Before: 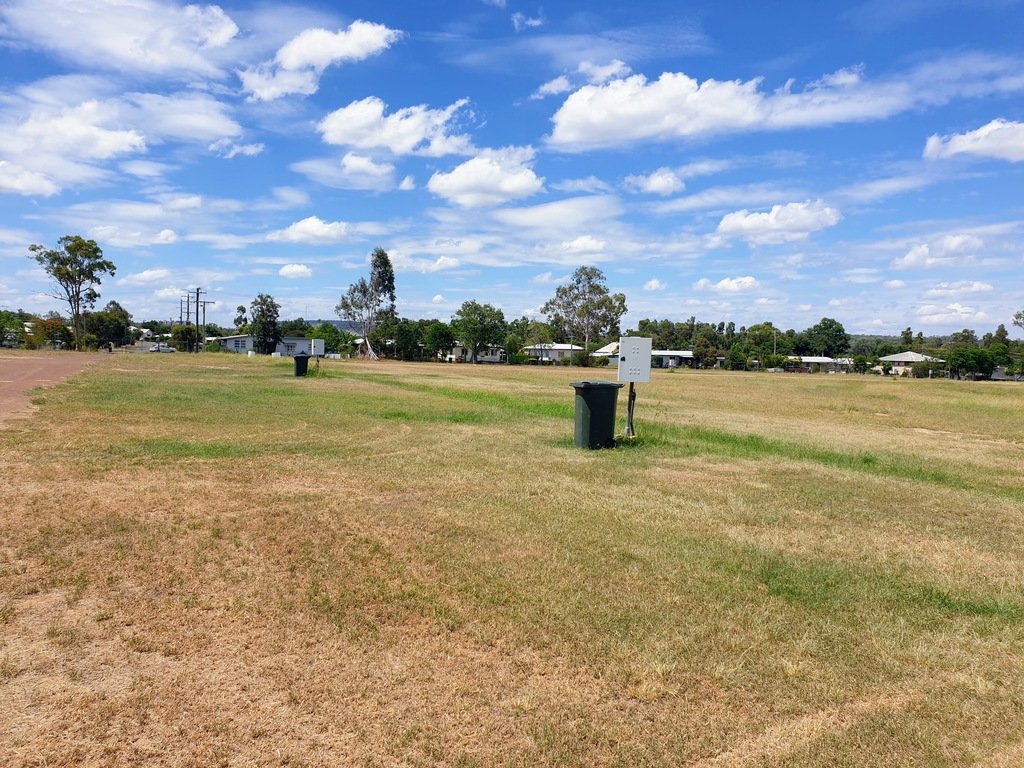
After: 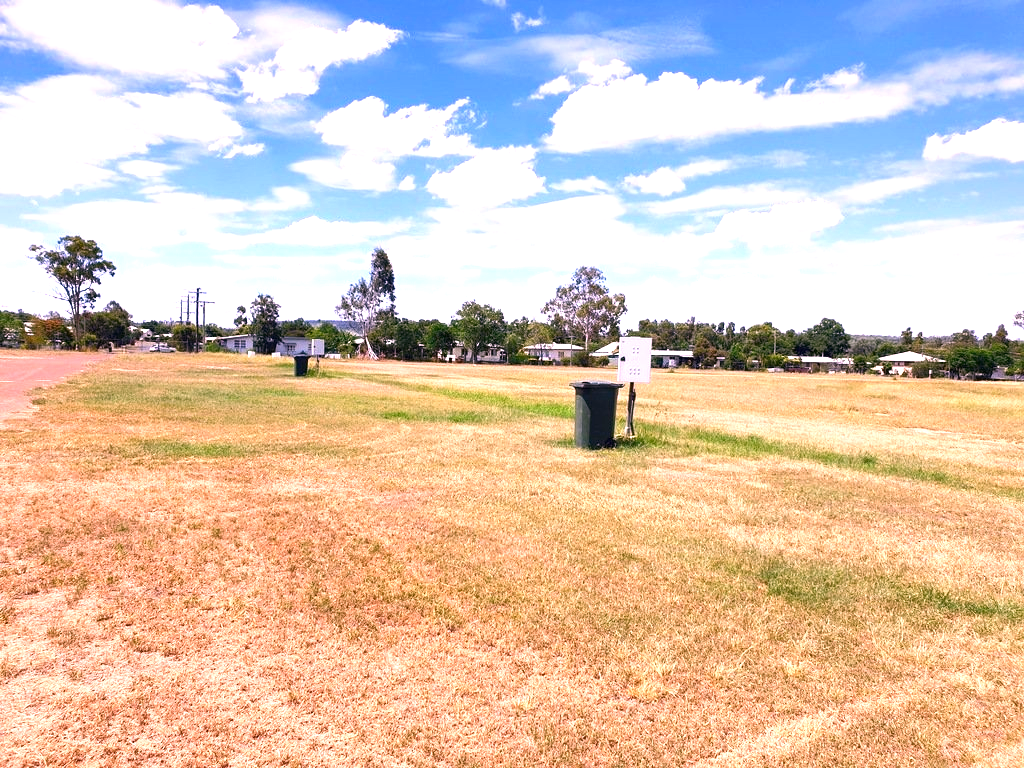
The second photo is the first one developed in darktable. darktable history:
shadows and highlights: shadows 75, highlights -25, soften with gaussian
exposure: black level correction 0, exposure 1 EV, compensate exposure bias true, compensate highlight preservation false
white balance: red 1.188, blue 1.11
